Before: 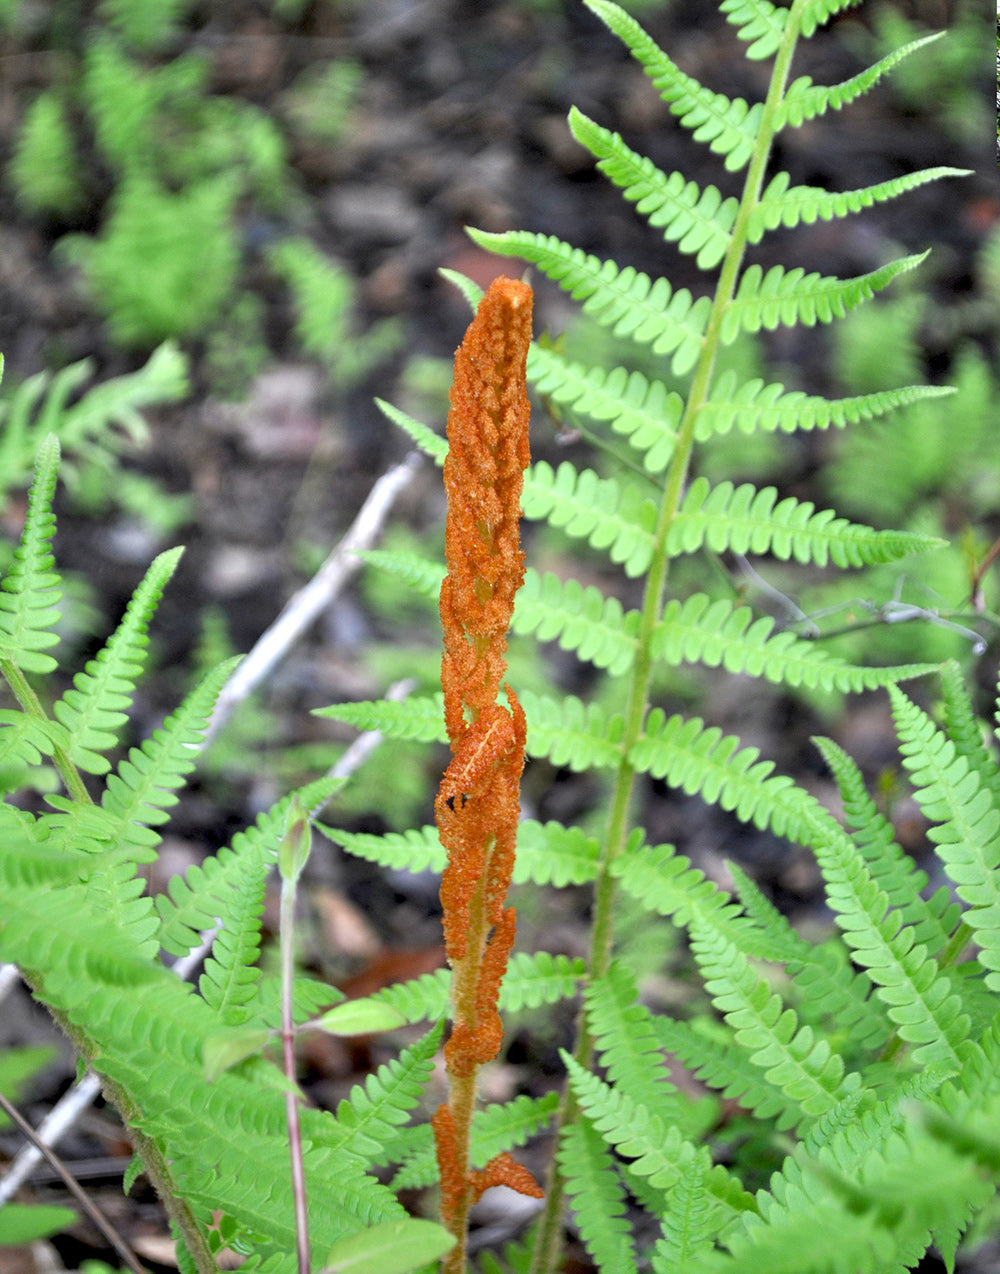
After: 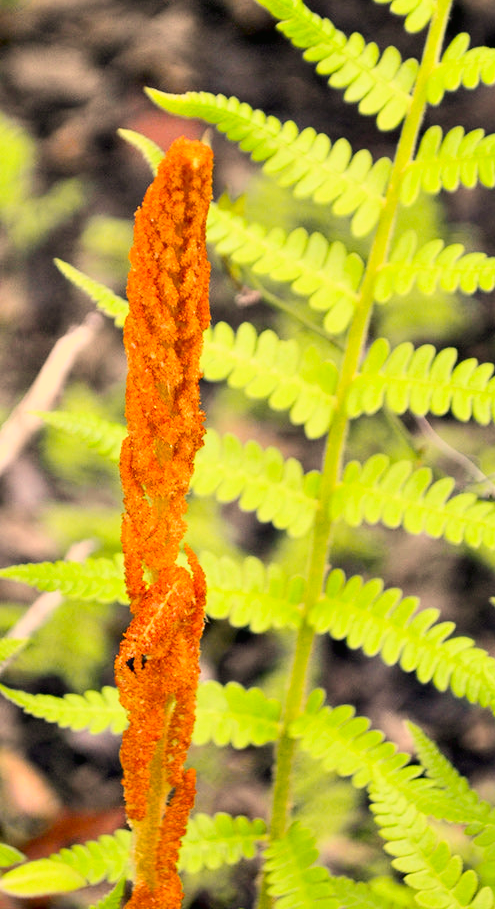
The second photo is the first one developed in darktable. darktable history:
tone curve: curves: ch0 [(0, 0.012) (0.031, 0.02) (0.12, 0.083) (0.193, 0.171) (0.277, 0.279) (0.45, 0.52) (0.568, 0.676) (0.678, 0.777) (0.875, 0.92) (1, 0.965)]; ch1 [(0, 0) (0.243, 0.245) (0.402, 0.41) (0.493, 0.486) (0.508, 0.507) (0.531, 0.53) (0.551, 0.564) (0.646, 0.672) (0.694, 0.732) (1, 1)]; ch2 [(0, 0) (0.249, 0.216) (0.356, 0.343) (0.424, 0.442) (0.476, 0.482) (0.498, 0.502) (0.517, 0.517) (0.532, 0.545) (0.562, 0.575) (0.614, 0.644) (0.706, 0.748) (0.808, 0.809) (0.991, 0.968)], color space Lab, independent channels, preserve colors none
crop: left 32.075%, top 10.976%, right 18.355%, bottom 17.596%
color correction: highlights a* 15, highlights b* 31.55
